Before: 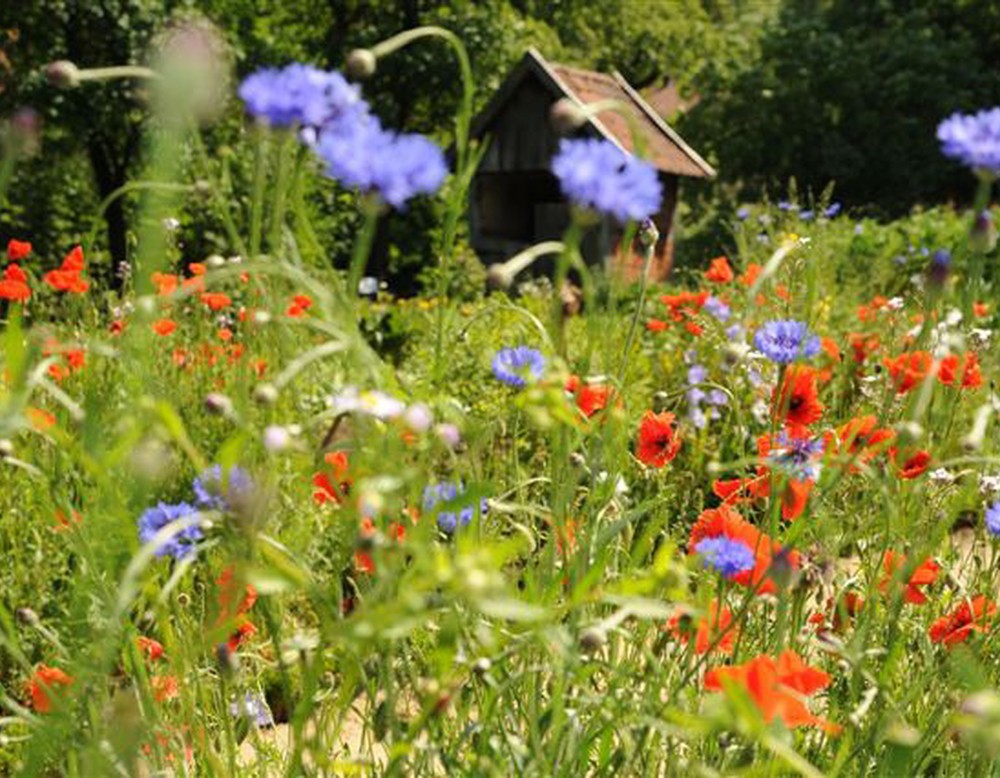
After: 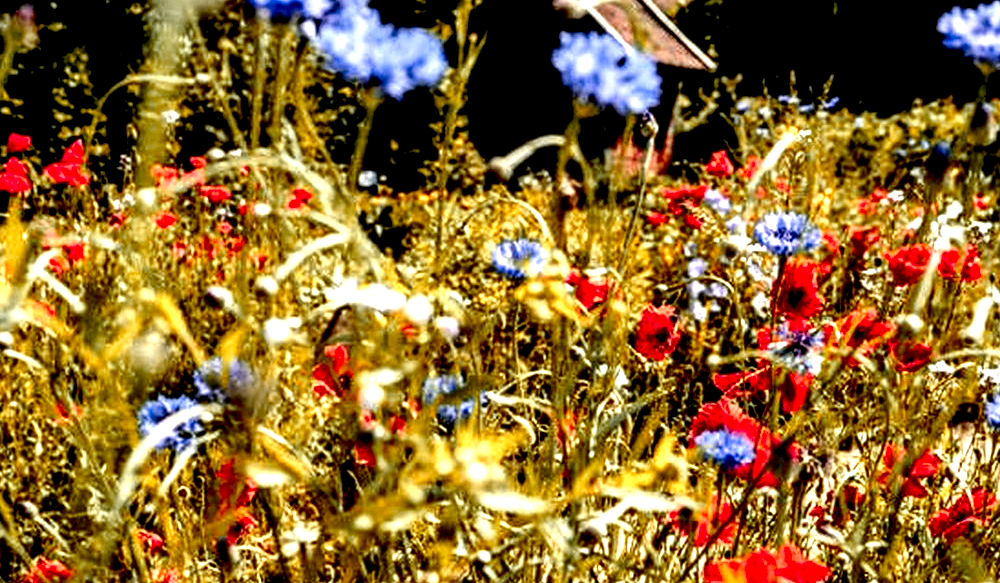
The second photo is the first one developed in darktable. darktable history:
color zones: curves: ch1 [(0.263, 0.53) (0.376, 0.287) (0.487, 0.512) (0.748, 0.547) (1, 0.513)]; ch2 [(0.262, 0.45) (0.751, 0.477)], mix 31.98%
crop: top 13.819%, bottom 11.169%
local contrast: highlights 115%, shadows 42%, detail 293%
white balance: red 0.982, blue 1.018
exposure: black level correction 0.046, exposure -0.228 EV, compensate highlight preservation false
